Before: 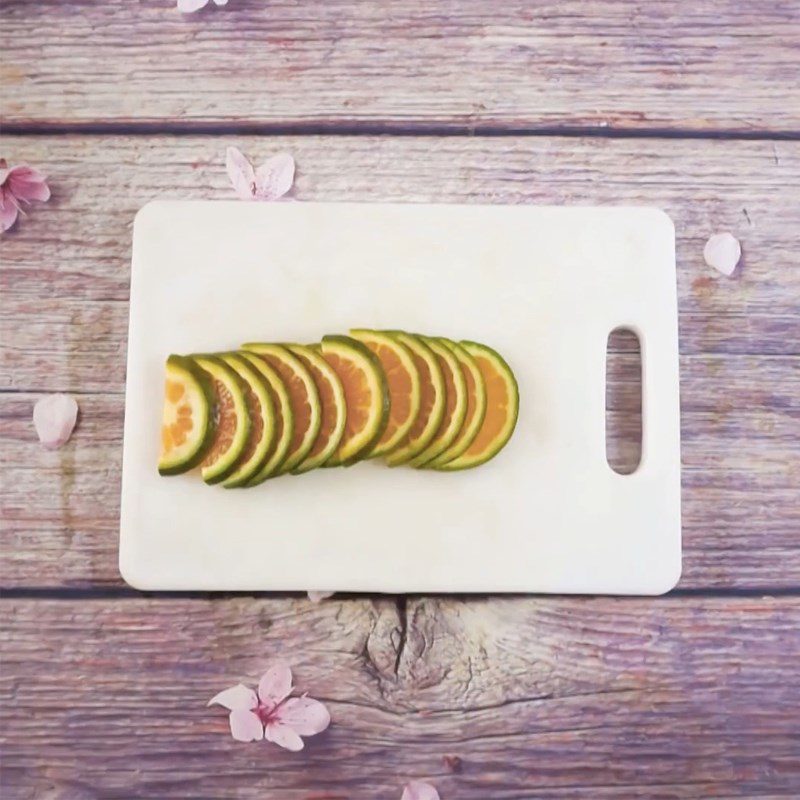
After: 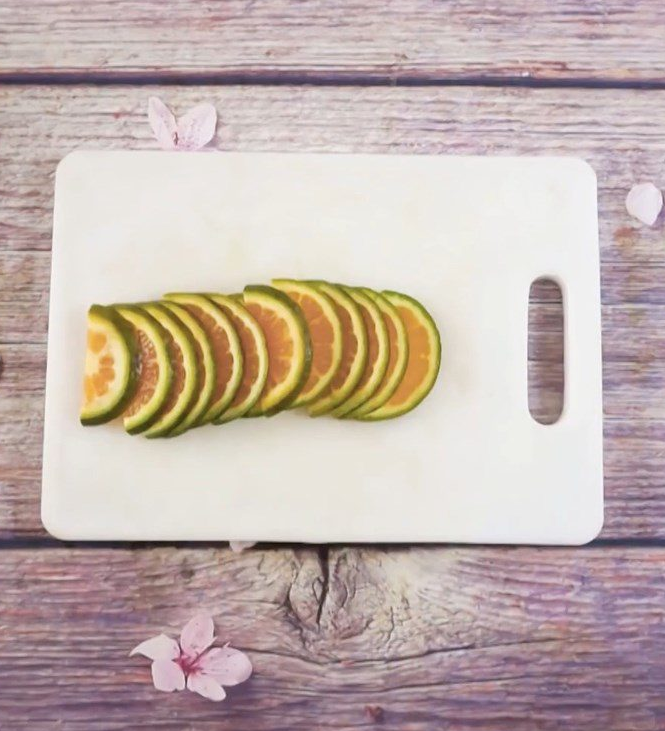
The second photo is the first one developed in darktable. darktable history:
crop: left 9.816%, top 6.289%, right 7.043%, bottom 2.298%
